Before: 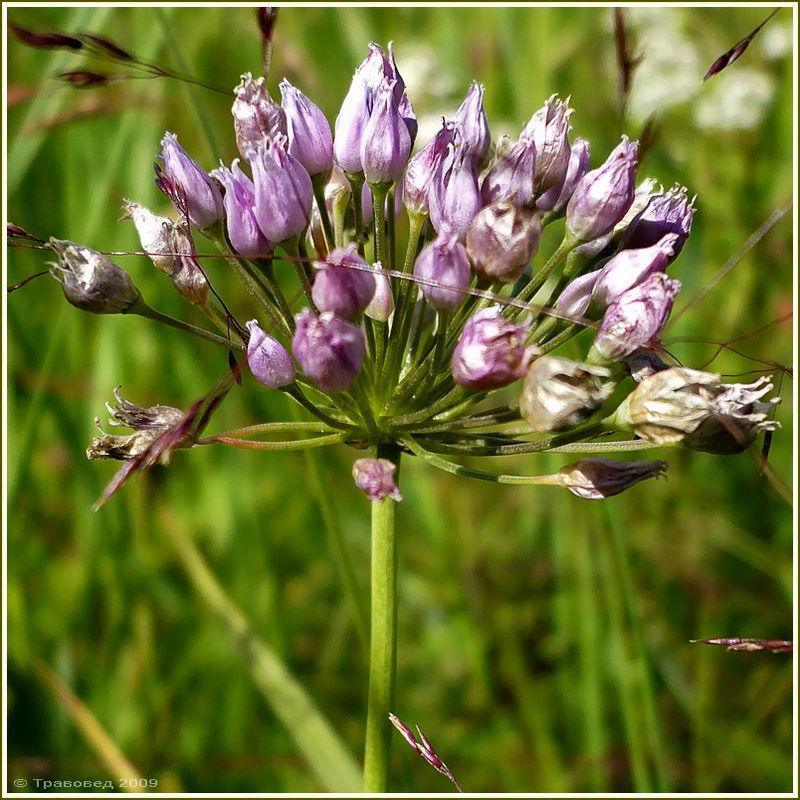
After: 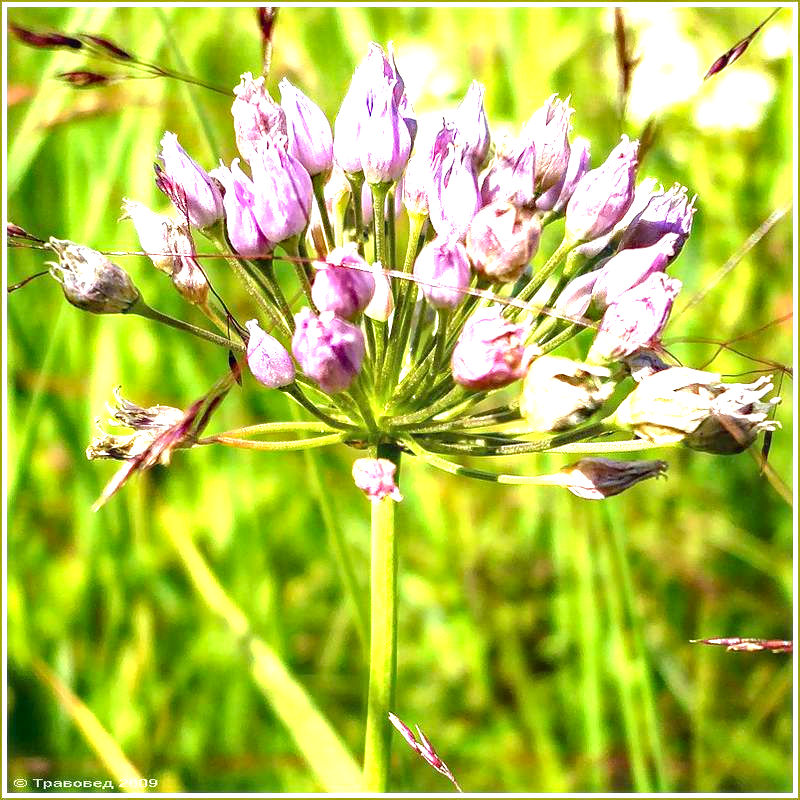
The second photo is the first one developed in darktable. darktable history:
haze removal: compatibility mode true, adaptive false
local contrast: on, module defaults
exposure: exposure 1.99 EV, compensate highlight preservation false
